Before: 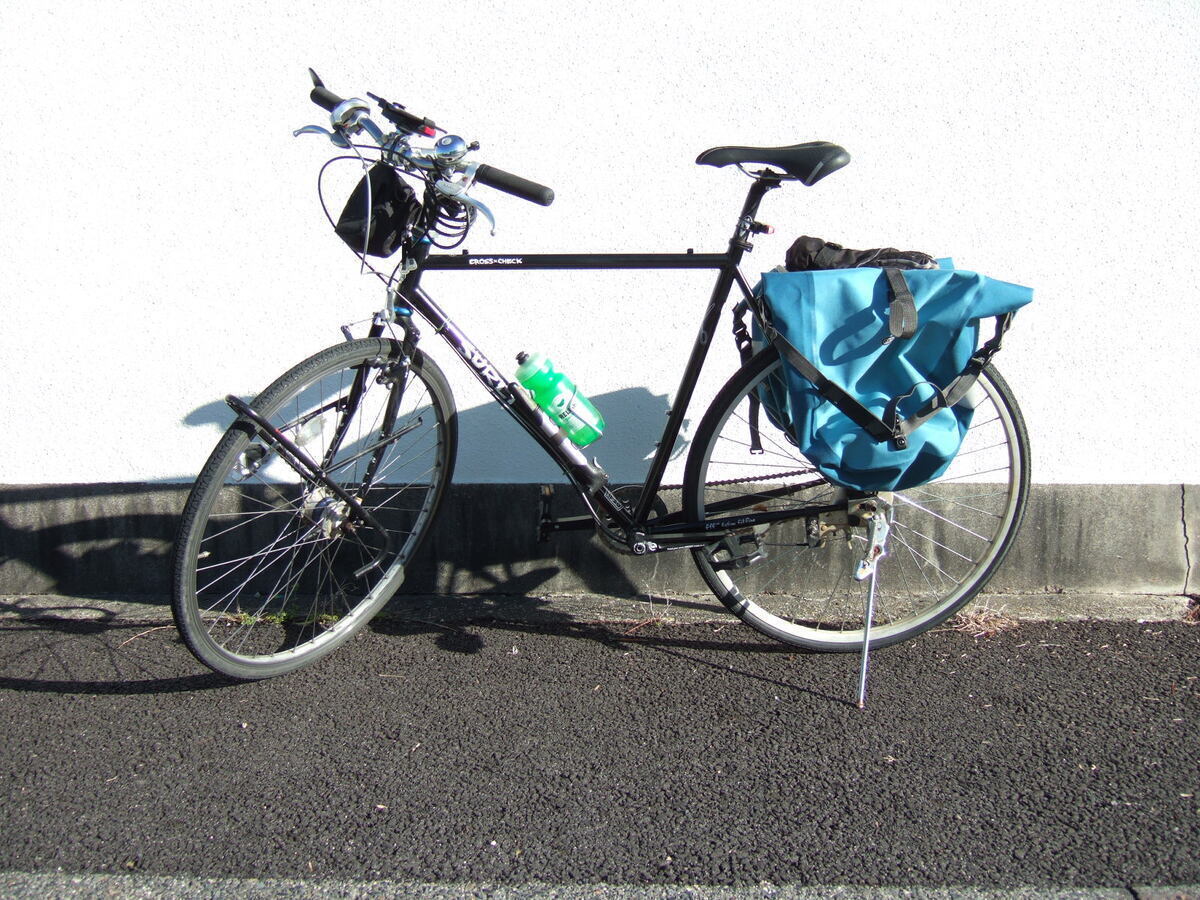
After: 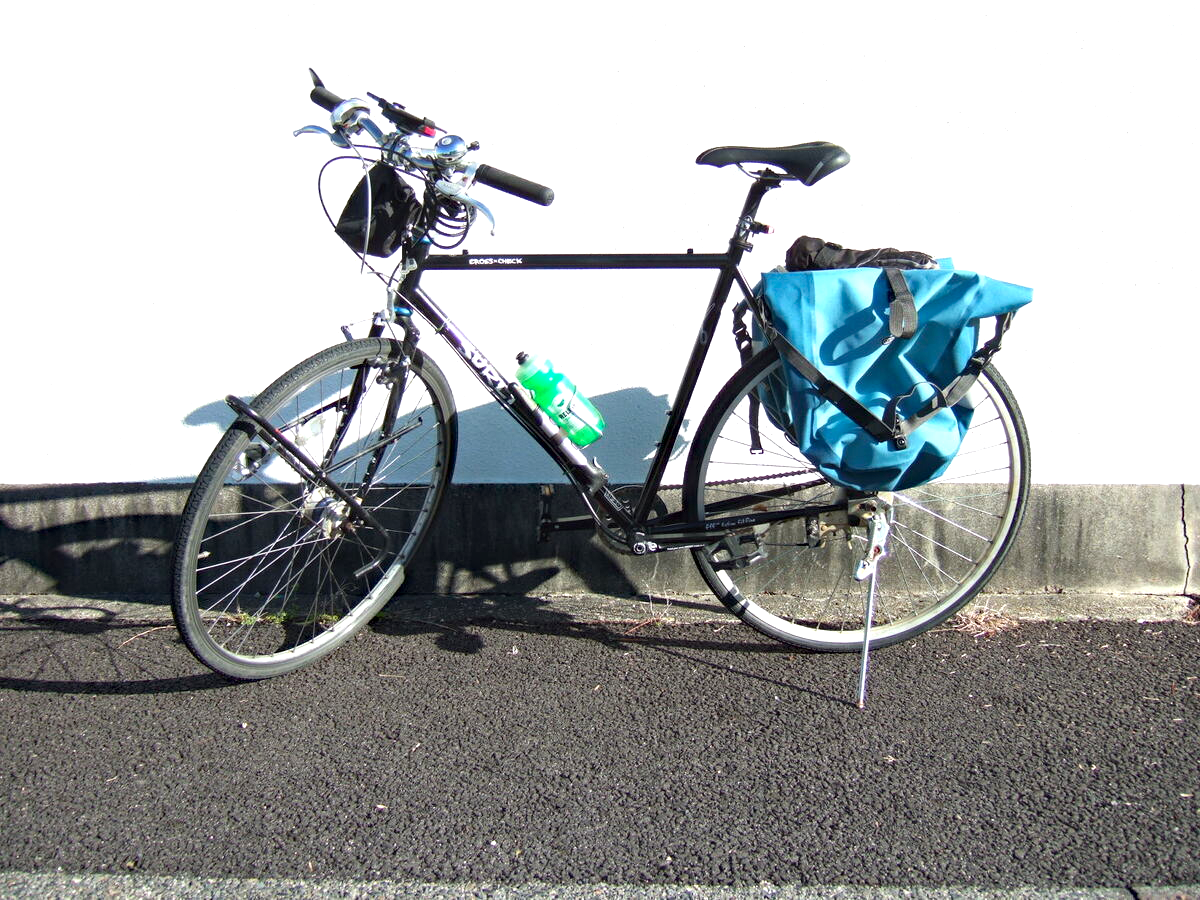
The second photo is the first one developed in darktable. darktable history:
contrast brightness saturation: contrast 0.05
exposure: black level correction 0, exposure 0.5 EV, compensate exposure bias true, compensate highlight preservation false
haze removal: strength 0.29, distance 0.25, compatibility mode true, adaptive false
